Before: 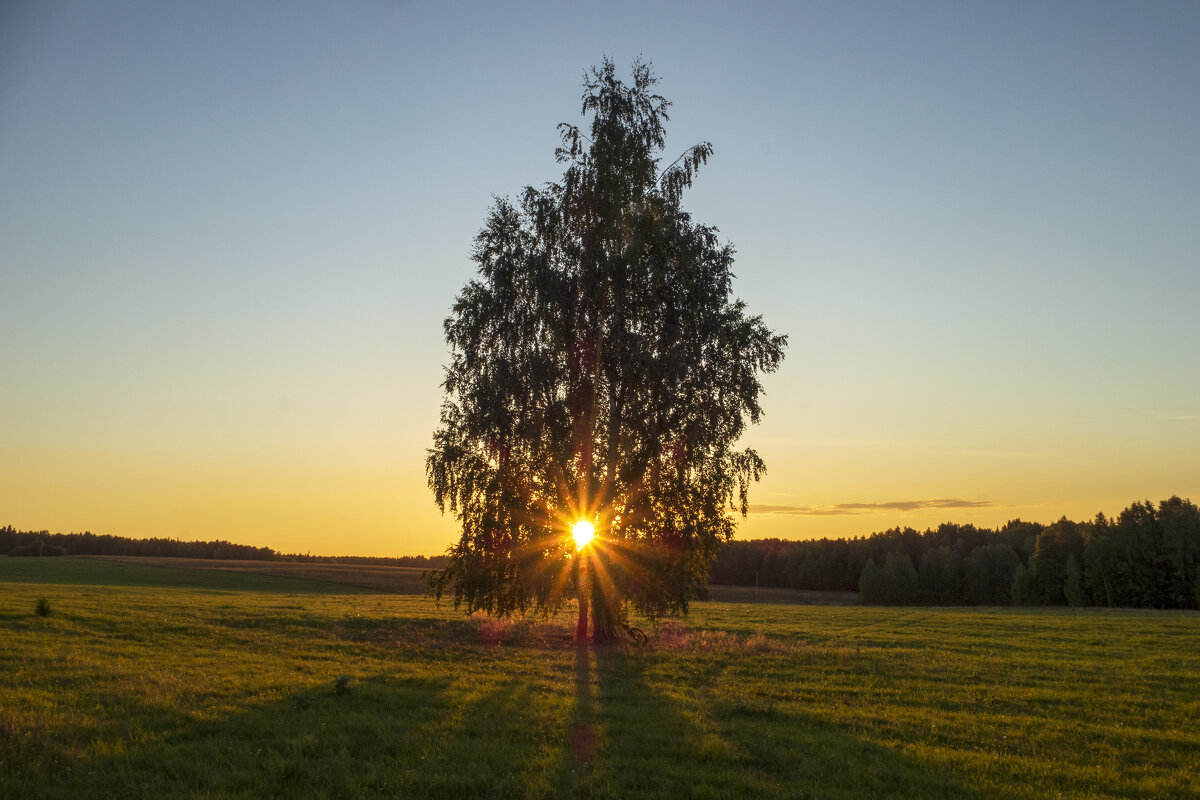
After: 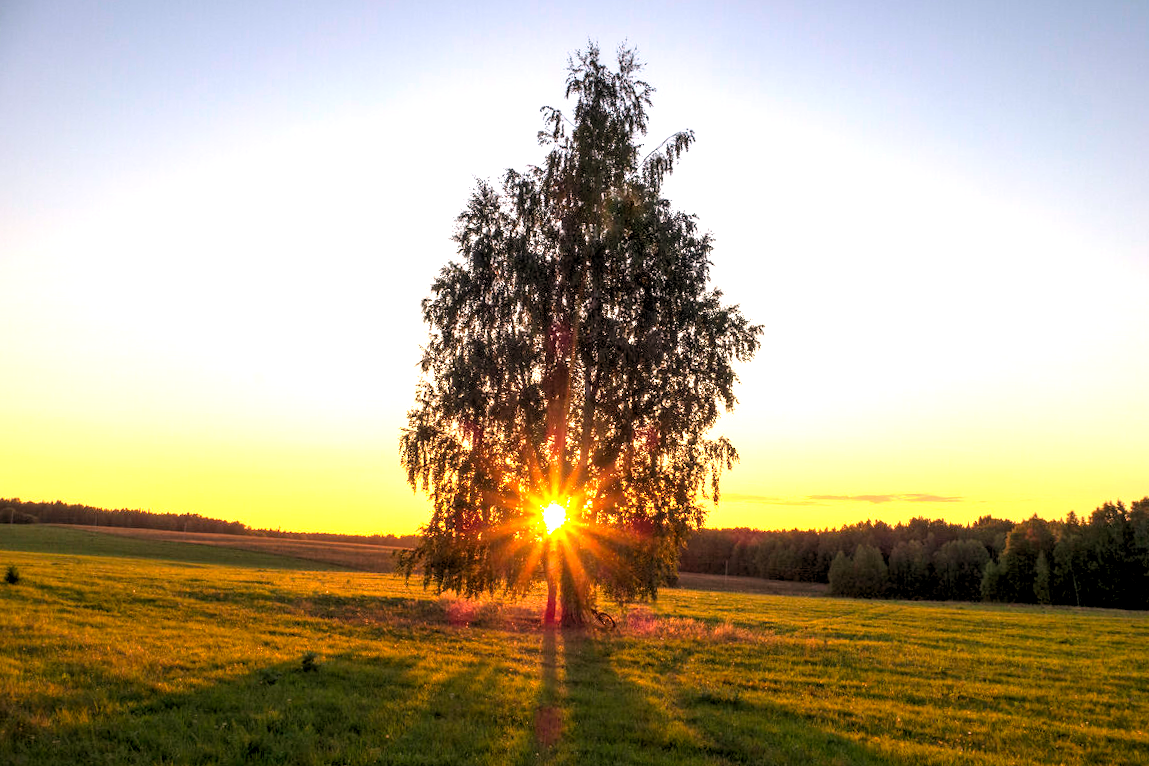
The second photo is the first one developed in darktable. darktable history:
contrast equalizer: y [[0.5 ×6], [0.5 ×6], [0.5, 0.5, 0.501, 0.545, 0.707, 0.863], [0 ×6], [0 ×6]]
crop and rotate: angle -1.69°
rgb levels: levels [[0.01, 0.419, 0.839], [0, 0.5, 1], [0, 0.5, 1]]
color correction: highlights a* 12.23, highlights b* 5.41
exposure: exposure 1.061 EV, compensate highlight preservation false
